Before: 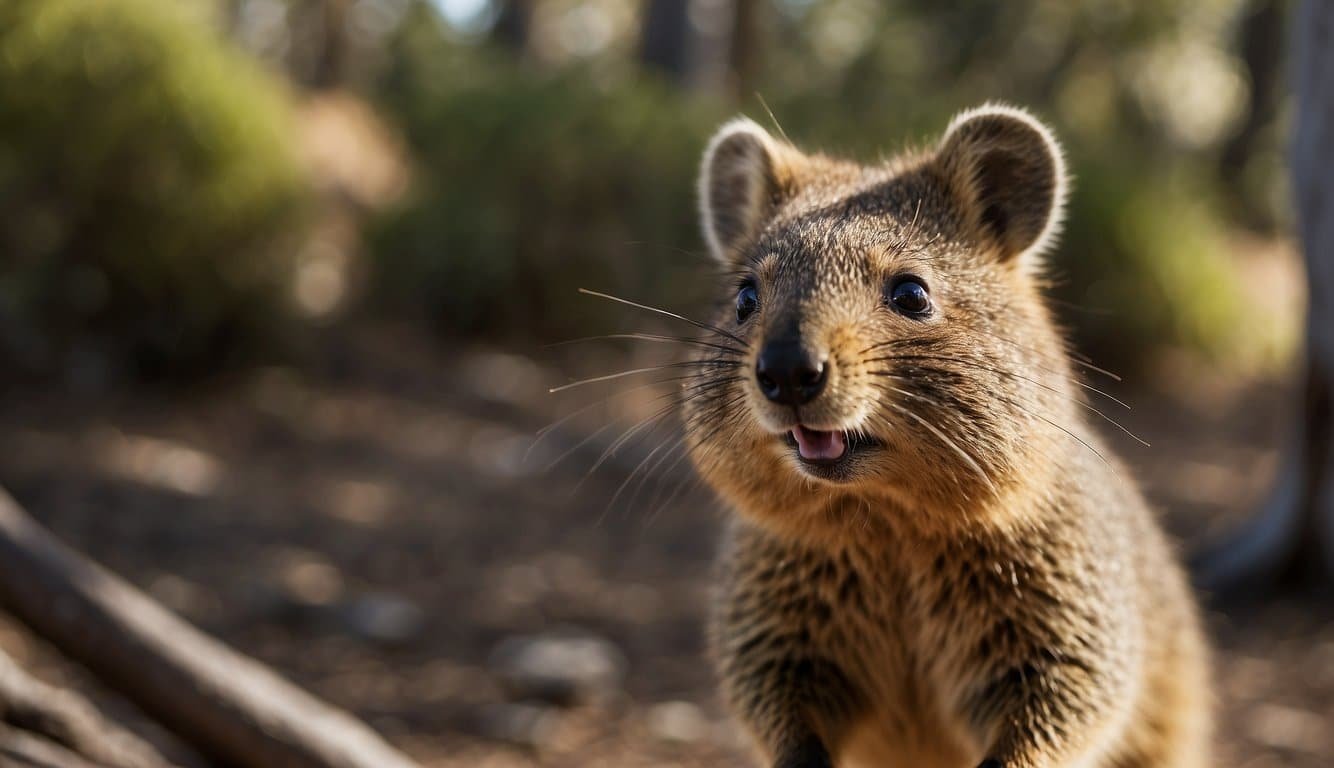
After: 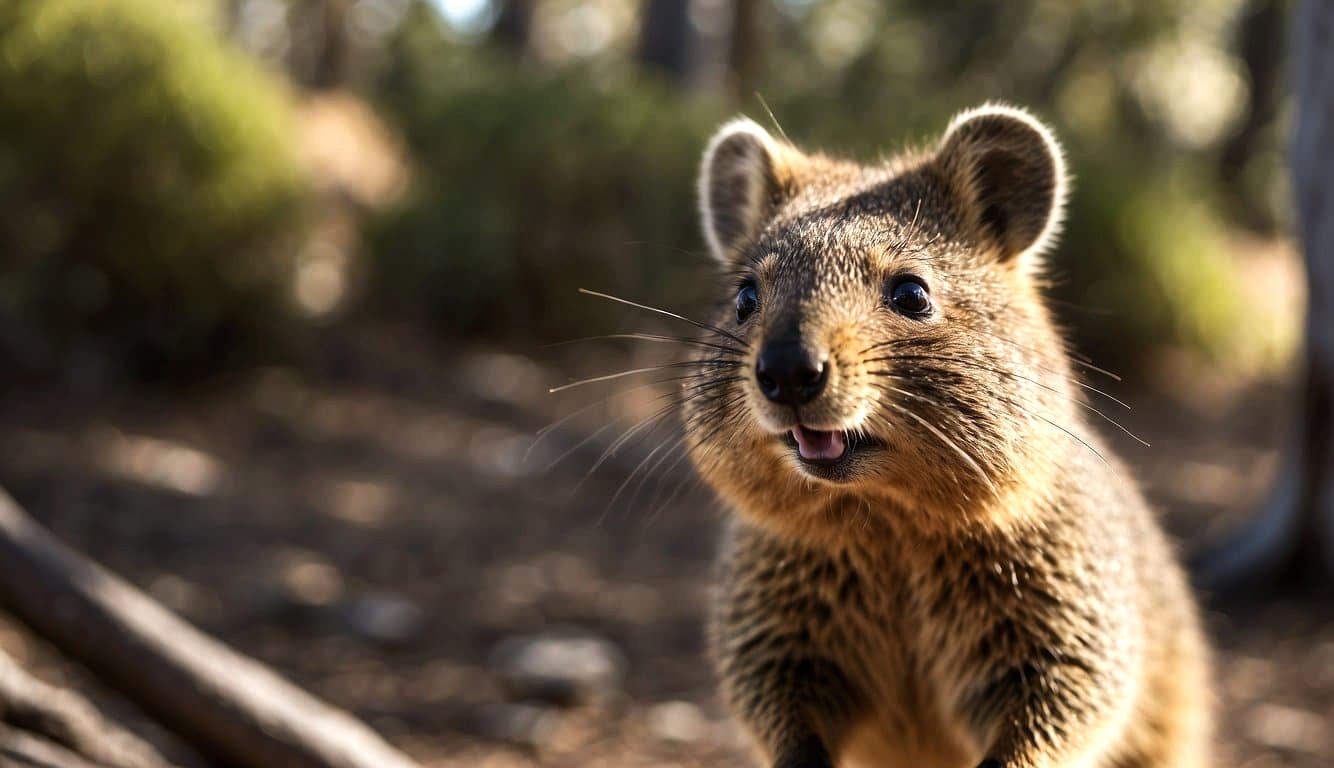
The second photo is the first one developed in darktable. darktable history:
exposure: exposure 0.178 EV, compensate exposure bias true, compensate highlight preservation false
tone equalizer: -8 EV -0.417 EV, -7 EV -0.389 EV, -6 EV -0.333 EV, -5 EV -0.222 EV, -3 EV 0.222 EV, -2 EV 0.333 EV, -1 EV 0.389 EV, +0 EV 0.417 EV, edges refinement/feathering 500, mask exposure compensation -1.57 EV, preserve details no
